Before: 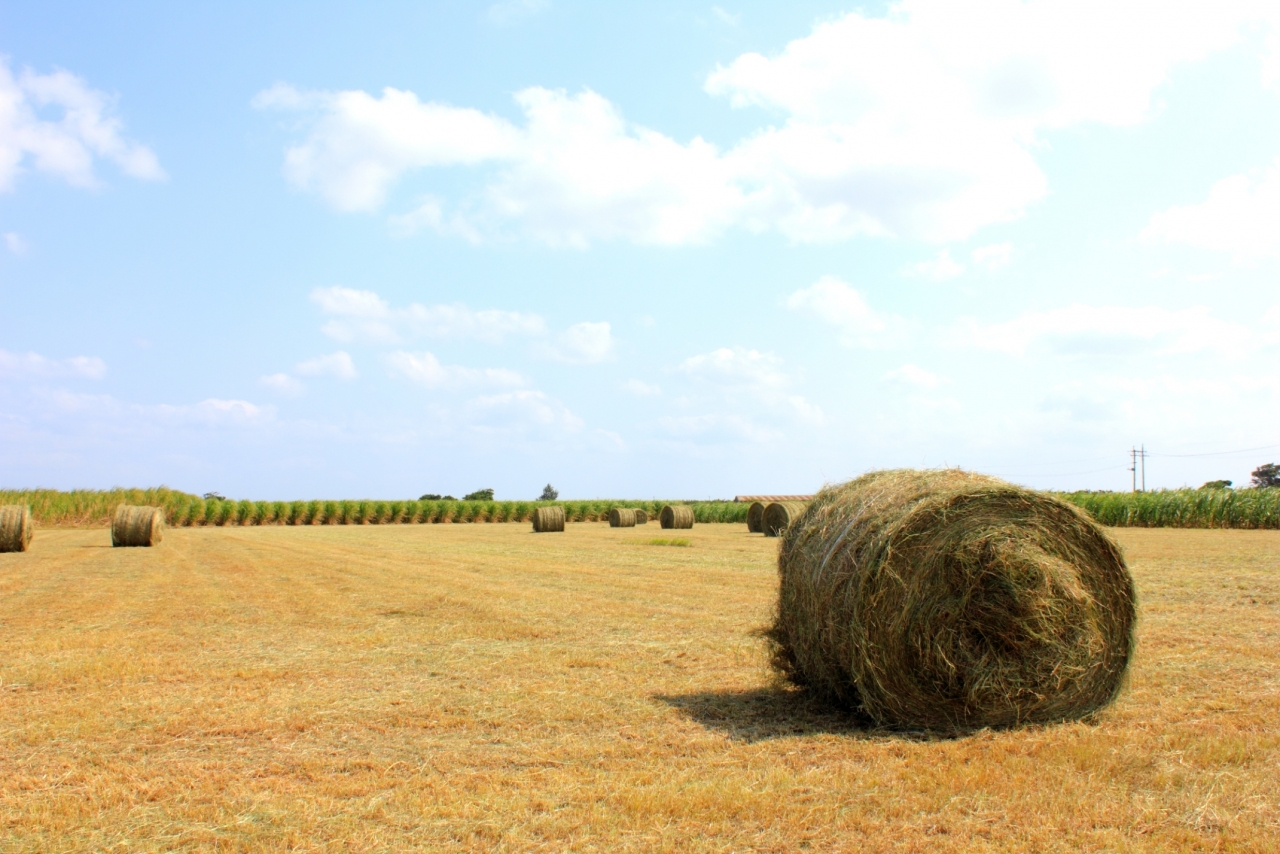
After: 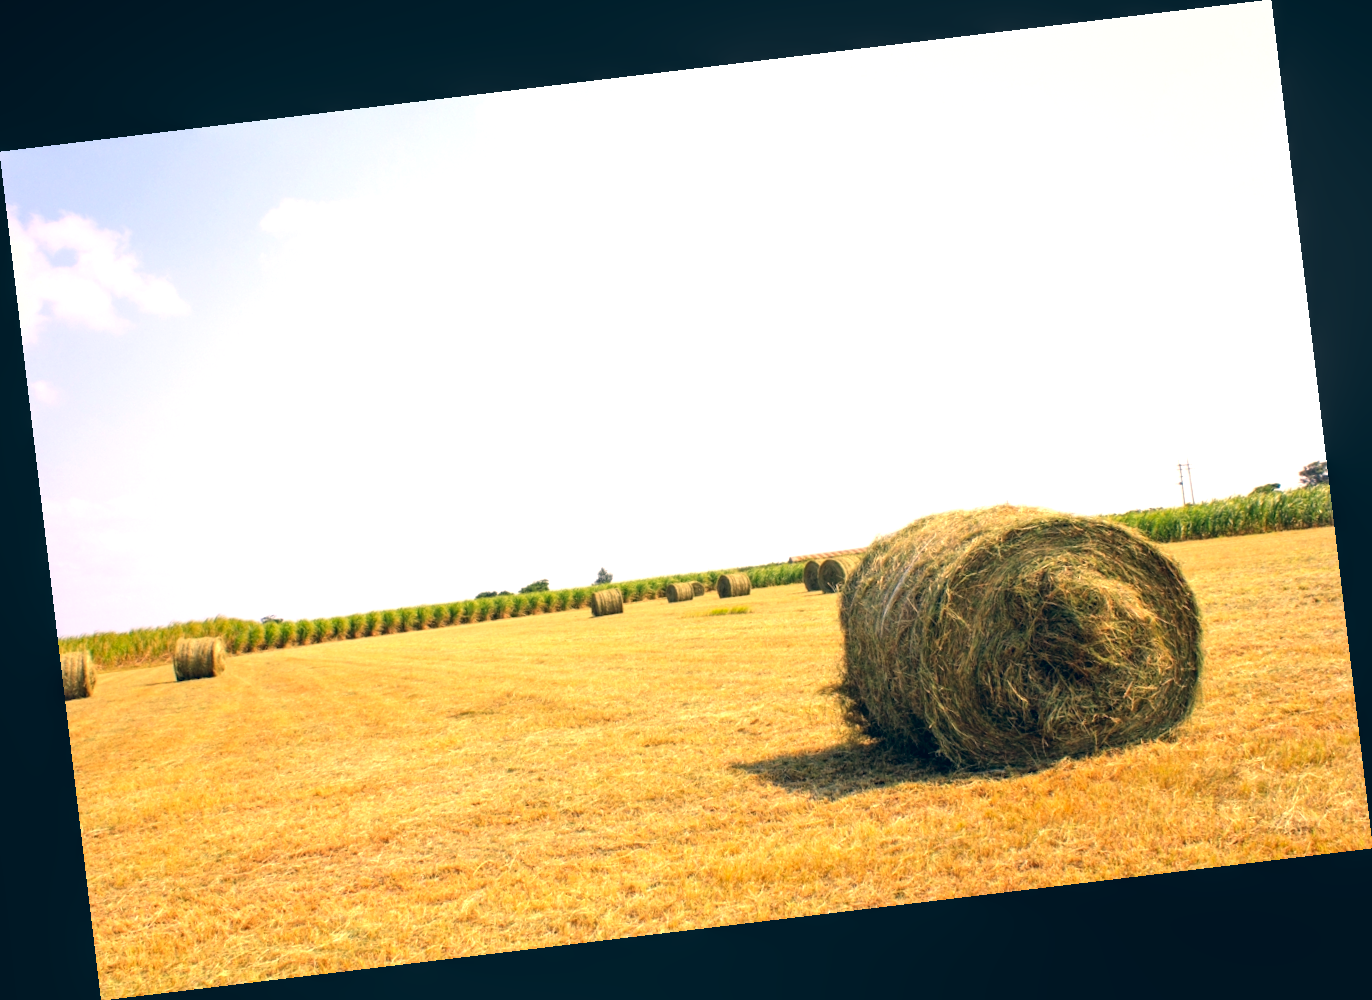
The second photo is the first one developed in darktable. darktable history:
local contrast: on, module defaults
color correction: highlights a* 10.32, highlights b* 14.66, shadows a* -9.59, shadows b* -15.02
exposure: black level correction 0, exposure 0.7 EV, compensate exposure bias true, compensate highlight preservation false
rotate and perspective: rotation -6.83°, automatic cropping off
